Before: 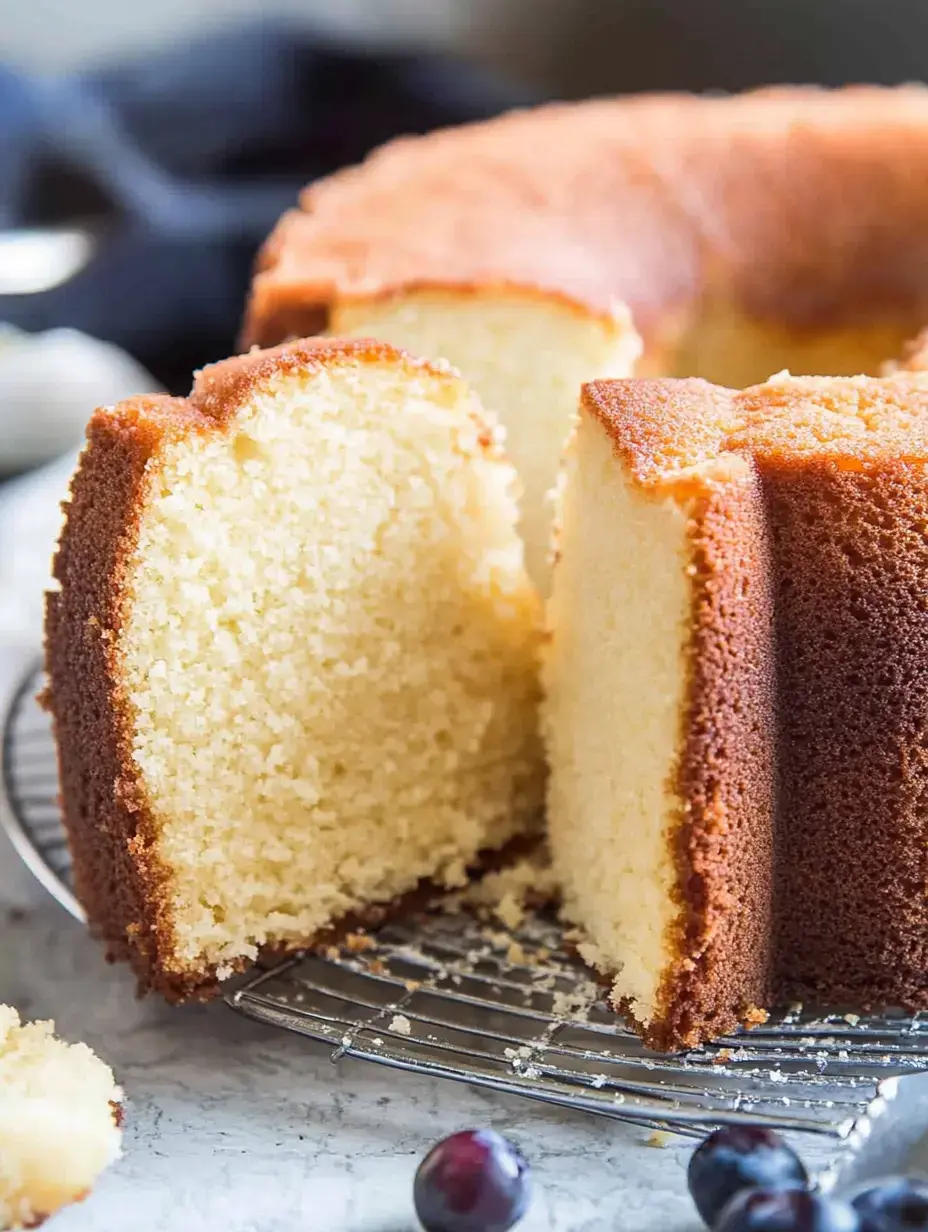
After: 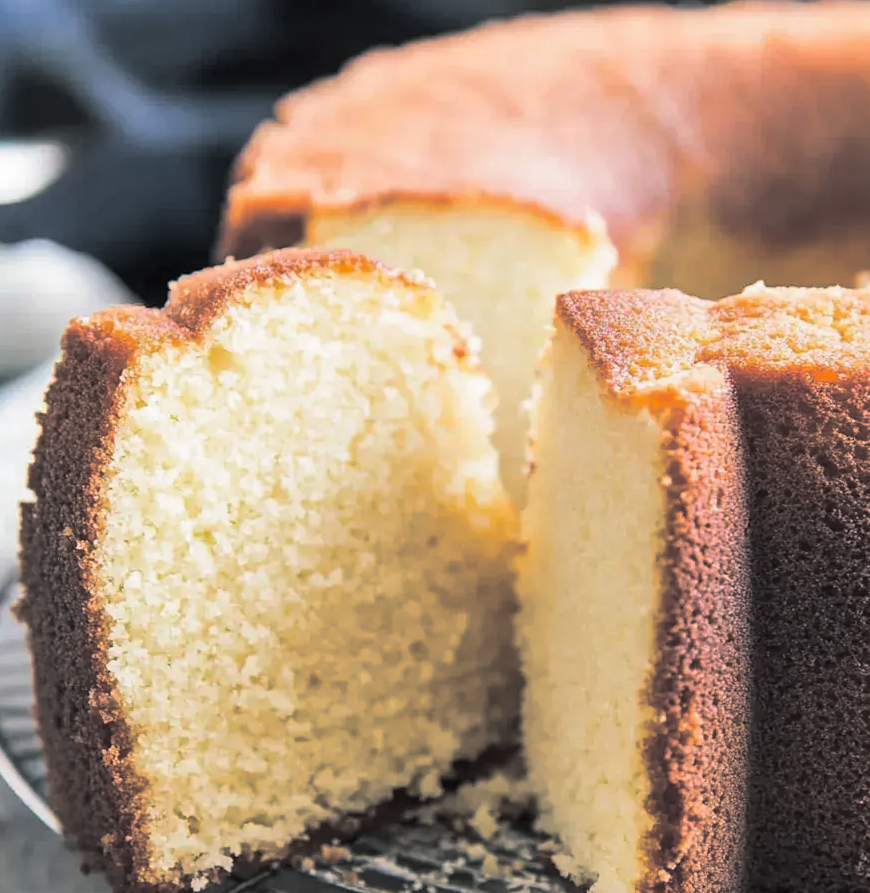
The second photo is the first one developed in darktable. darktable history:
crop: left 2.737%, top 7.287%, right 3.421%, bottom 20.179%
split-toning: shadows › hue 201.6°, shadows › saturation 0.16, highlights › hue 50.4°, highlights › saturation 0.2, balance -49.9
